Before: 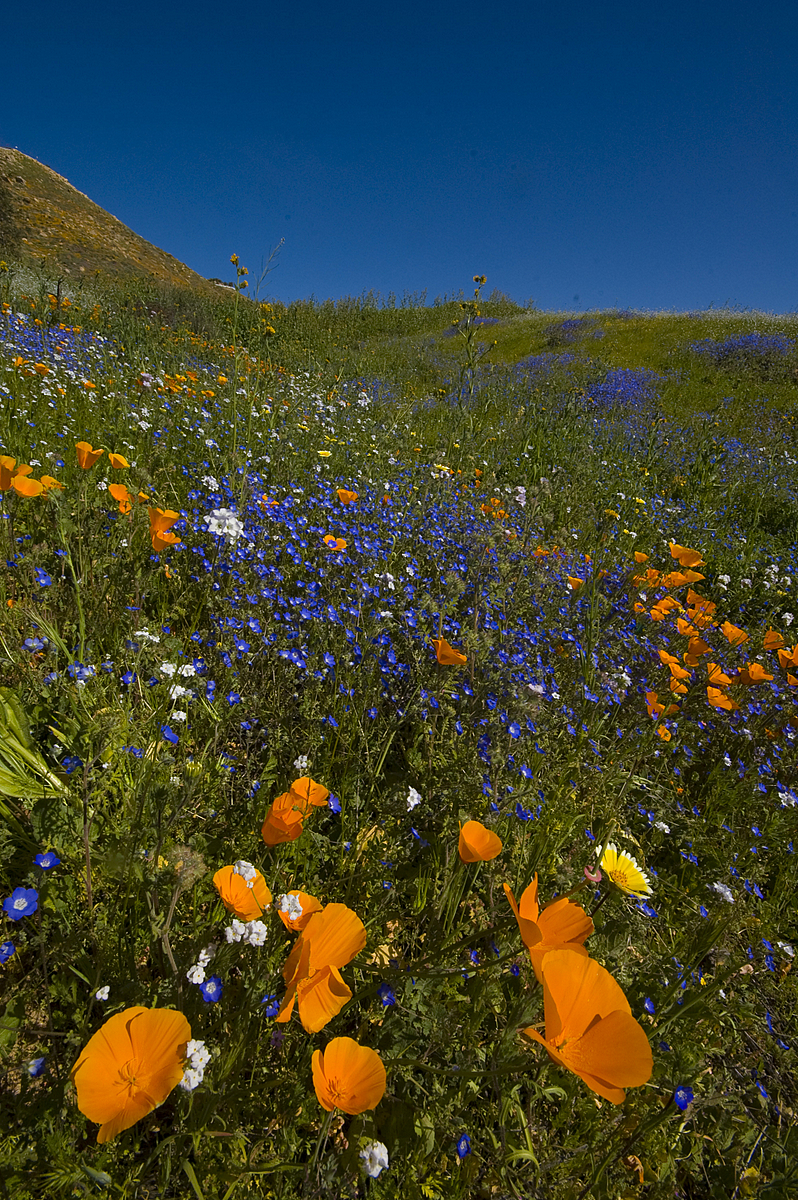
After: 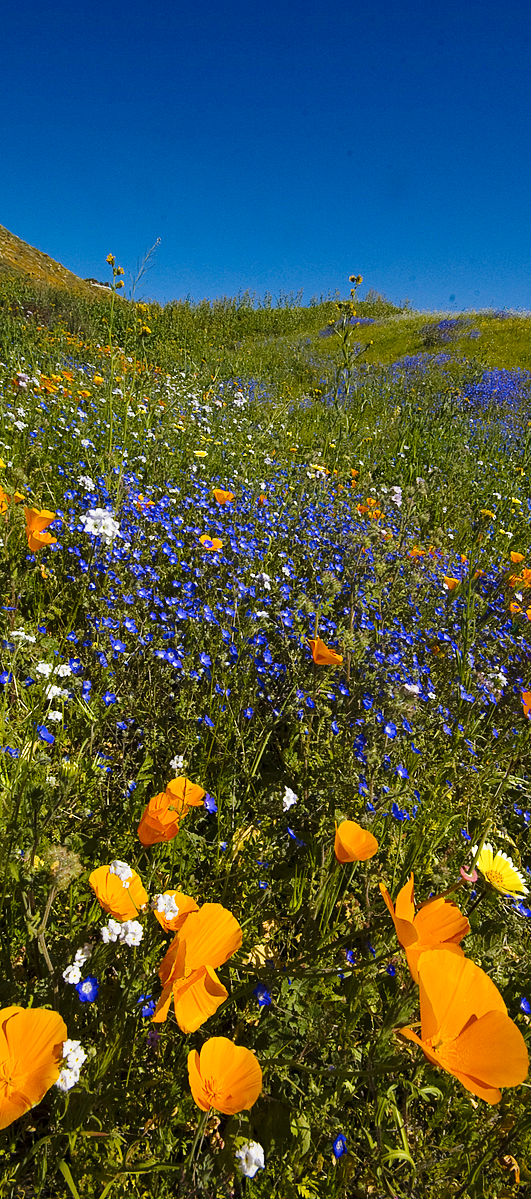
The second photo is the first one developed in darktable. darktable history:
base curve: curves: ch0 [(0, 0) (0.028, 0.03) (0.121, 0.232) (0.46, 0.748) (0.859, 0.968) (1, 1)], preserve colors none
crop and rotate: left 15.626%, right 17.715%
